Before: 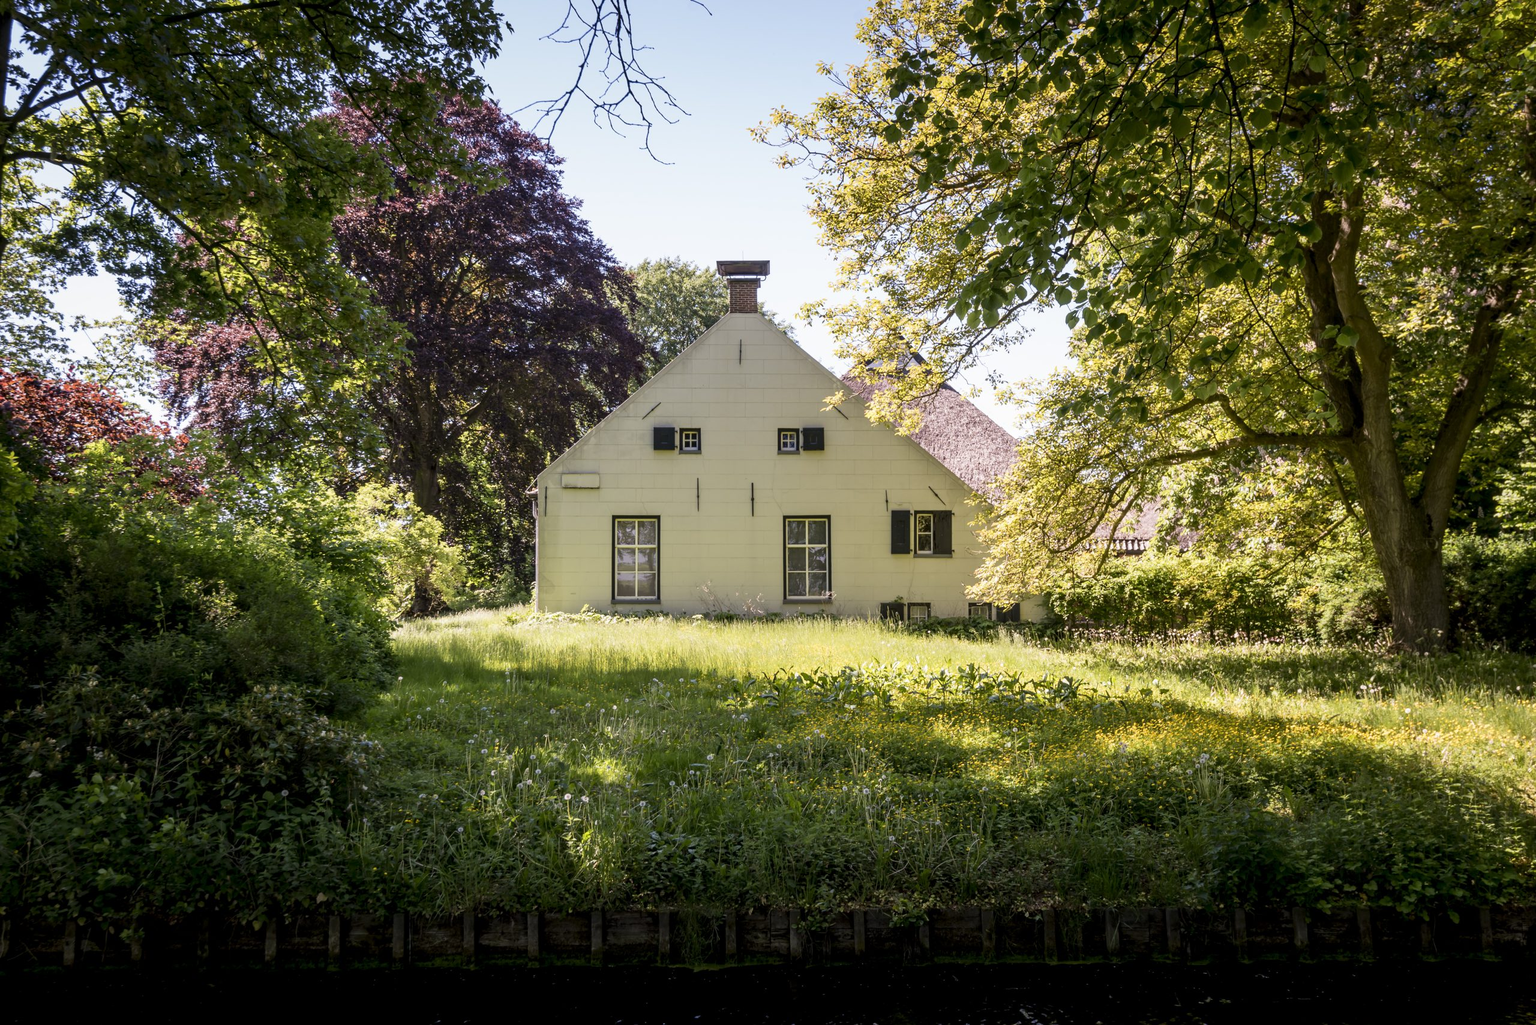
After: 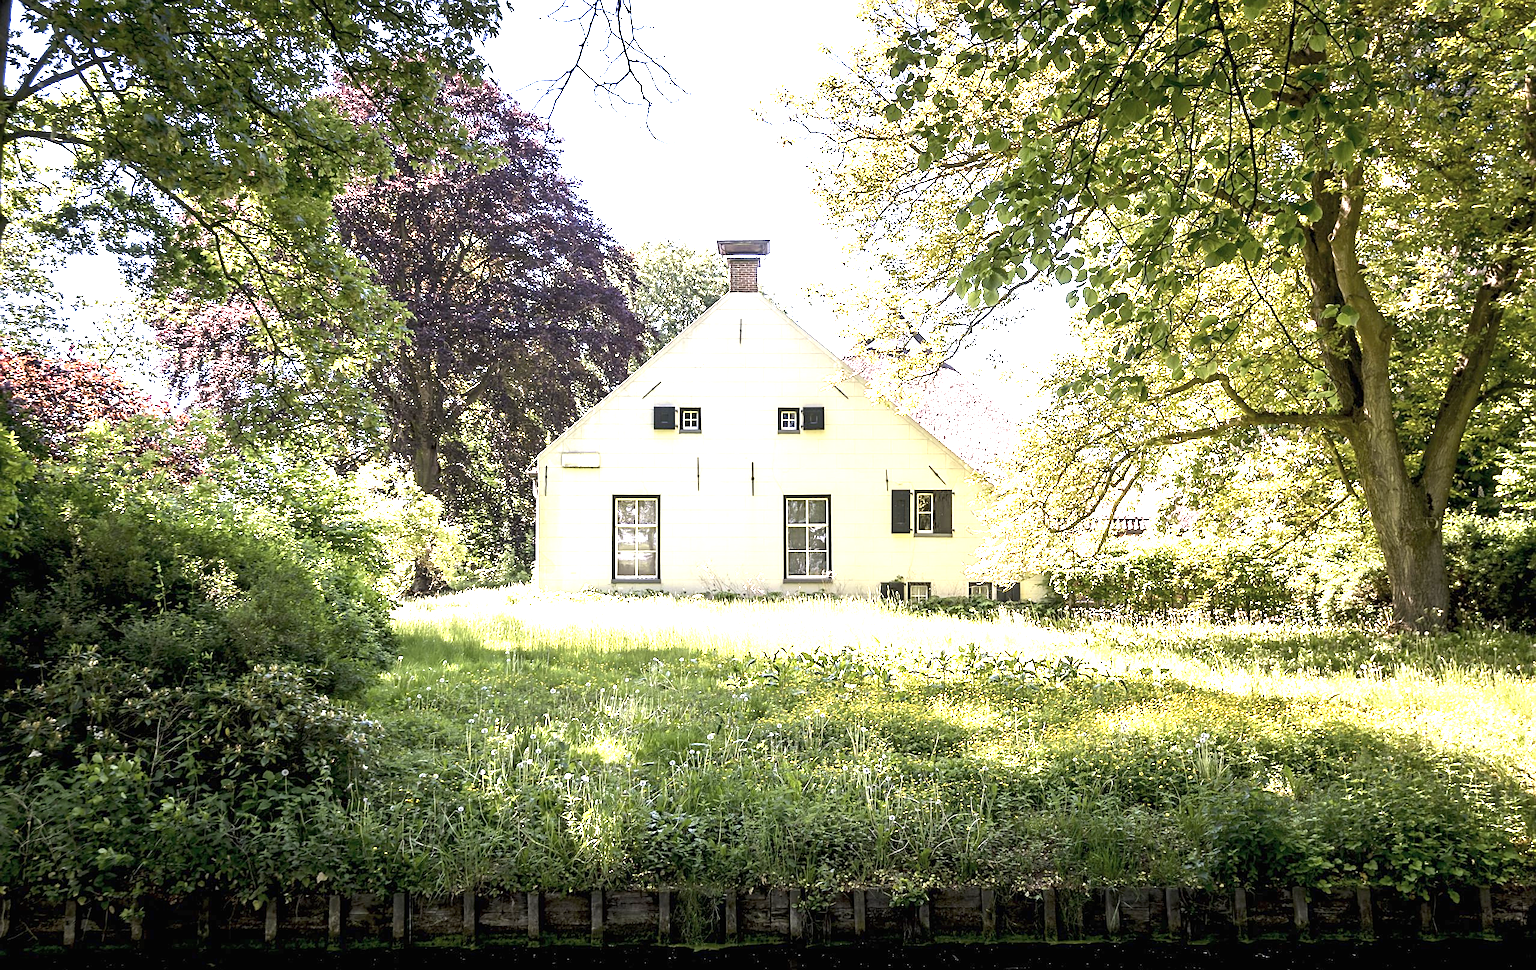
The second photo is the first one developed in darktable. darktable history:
exposure: black level correction 0, exposure 1.972 EV, compensate highlight preservation false
crop and rotate: top 2.08%, bottom 3.254%
sharpen: on, module defaults
contrast brightness saturation: saturation -0.177
